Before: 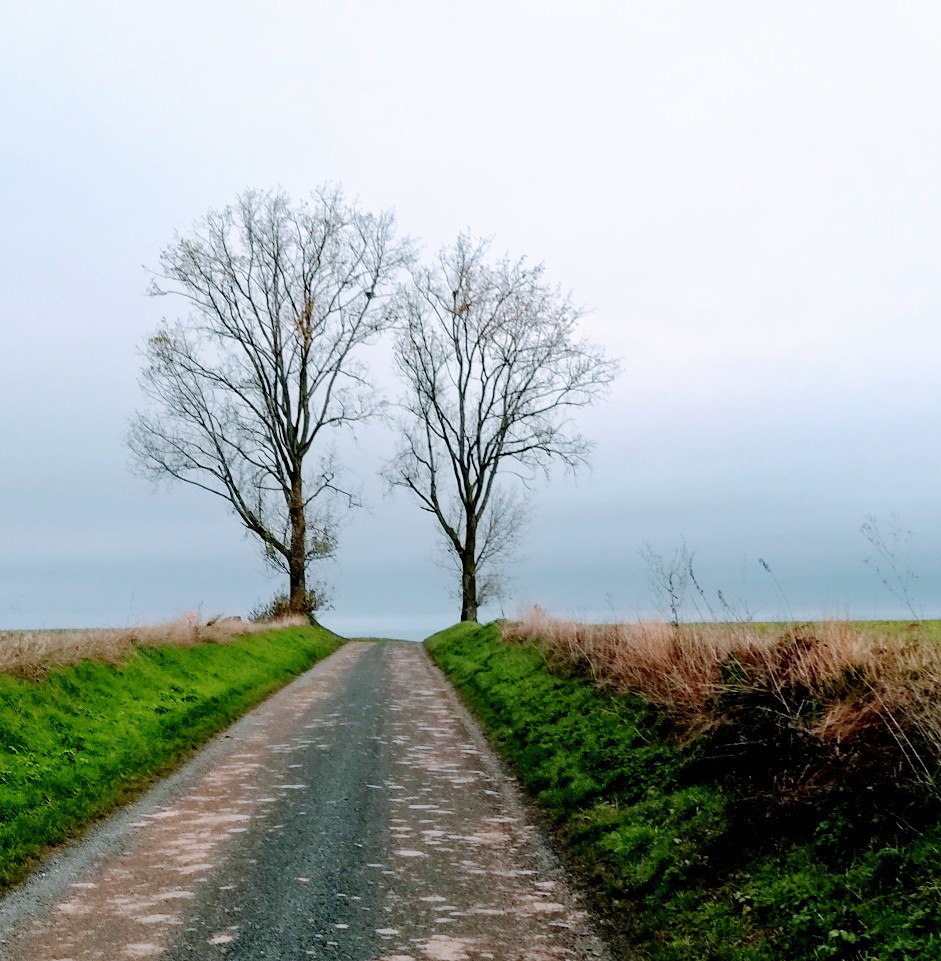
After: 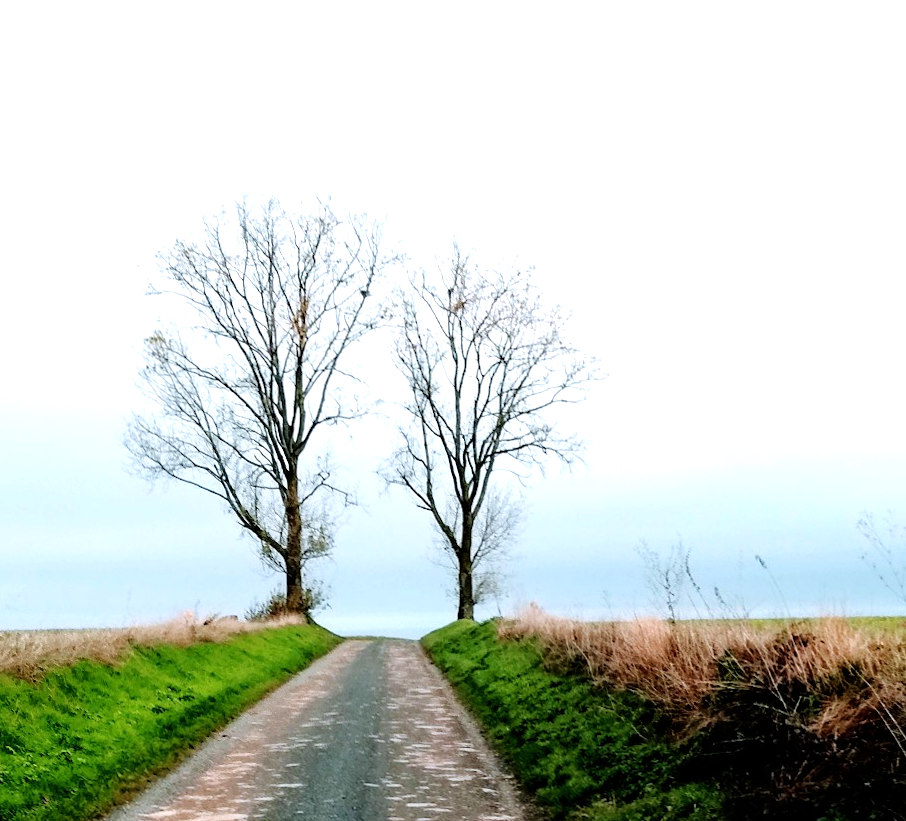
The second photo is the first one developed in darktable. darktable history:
levels: mode automatic
crop and rotate: angle 0.268°, left 0.209%, right 2.997%, bottom 14.144%
tone equalizer: -8 EV -0.75 EV, -7 EV -0.698 EV, -6 EV -0.576 EV, -5 EV -0.397 EV, -3 EV 0.401 EV, -2 EV 0.6 EV, -1 EV 0.678 EV, +0 EV 0.773 EV
